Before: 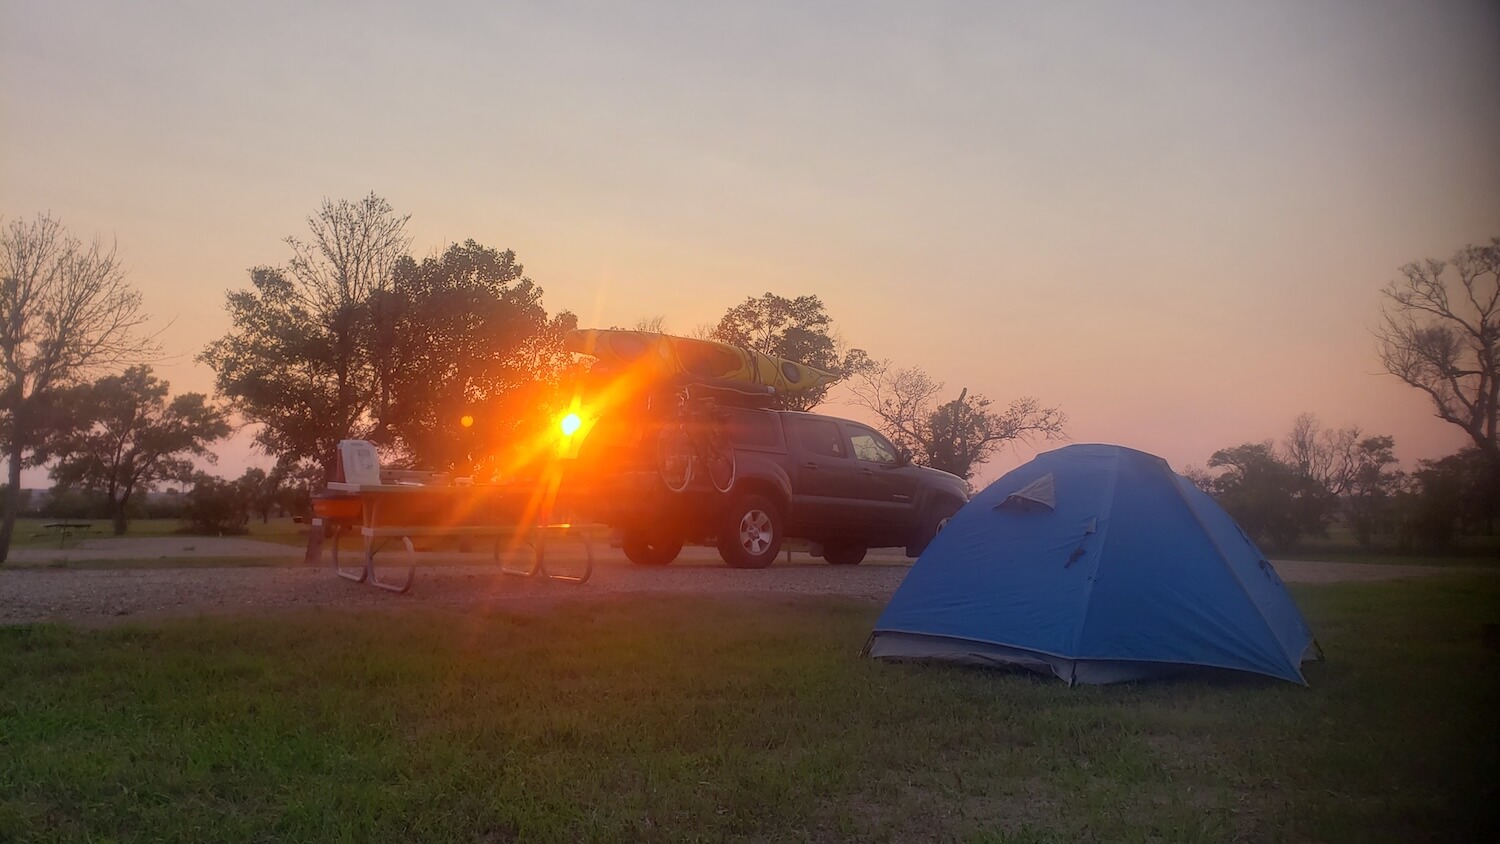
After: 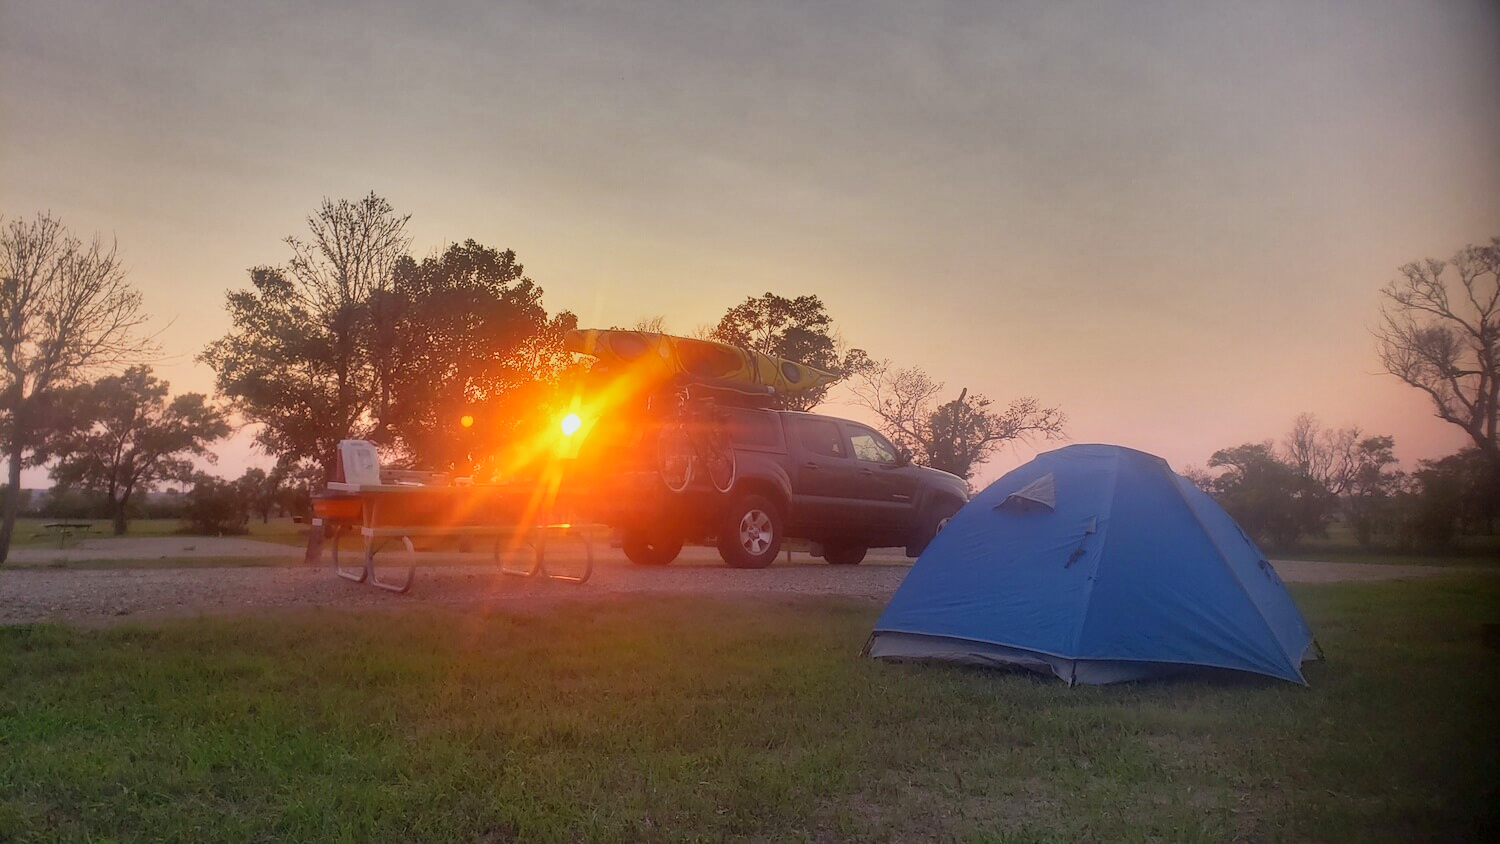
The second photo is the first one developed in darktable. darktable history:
shadows and highlights: shadows 24.5, highlights -78.15, soften with gaussian
base curve: curves: ch0 [(0, 0) (0.088, 0.125) (0.176, 0.251) (0.354, 0.501) (0.613, 0.749) (1, 0.877)], preserve colors none
